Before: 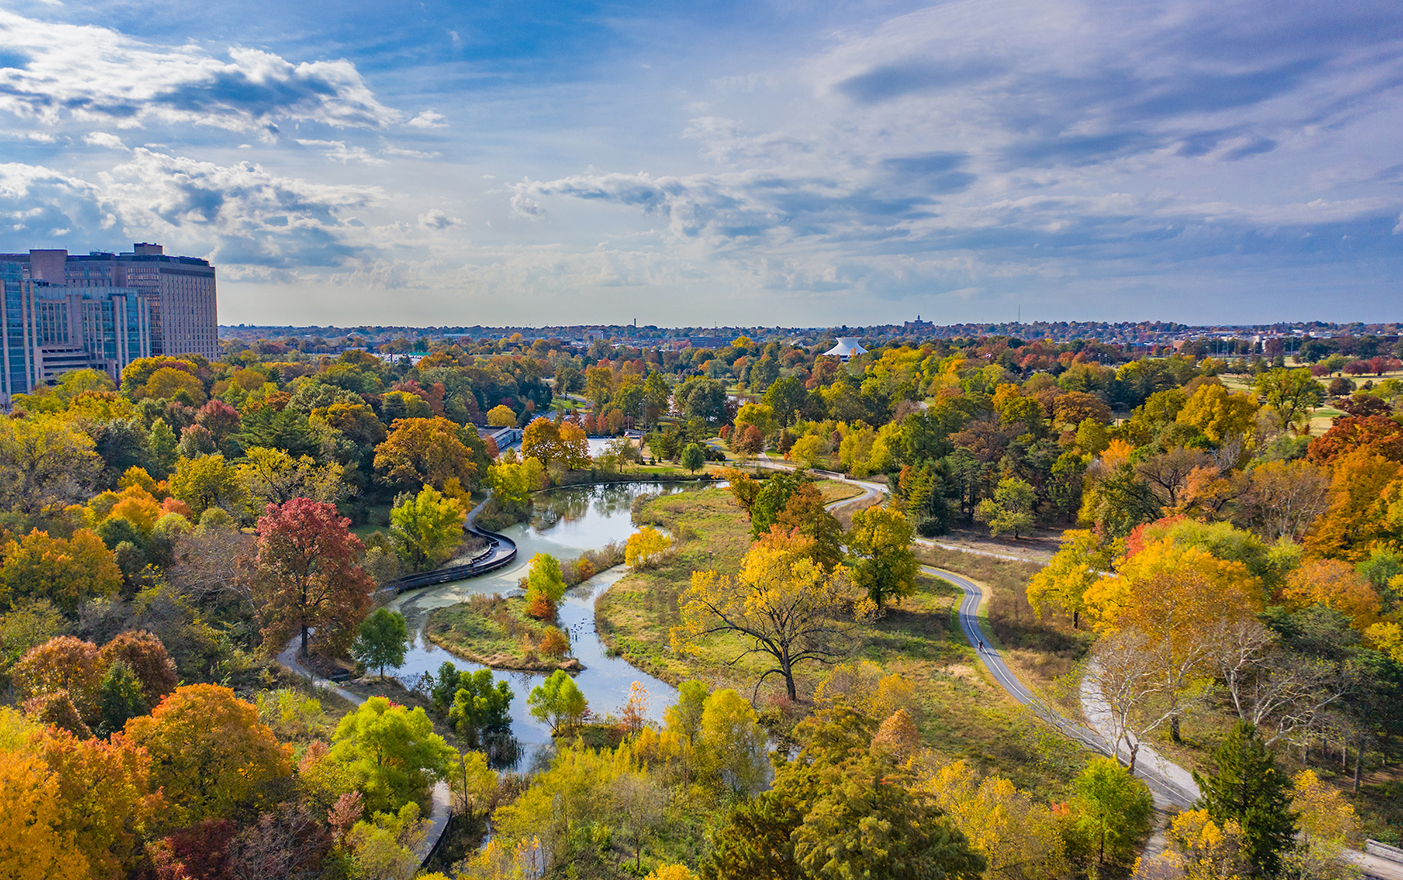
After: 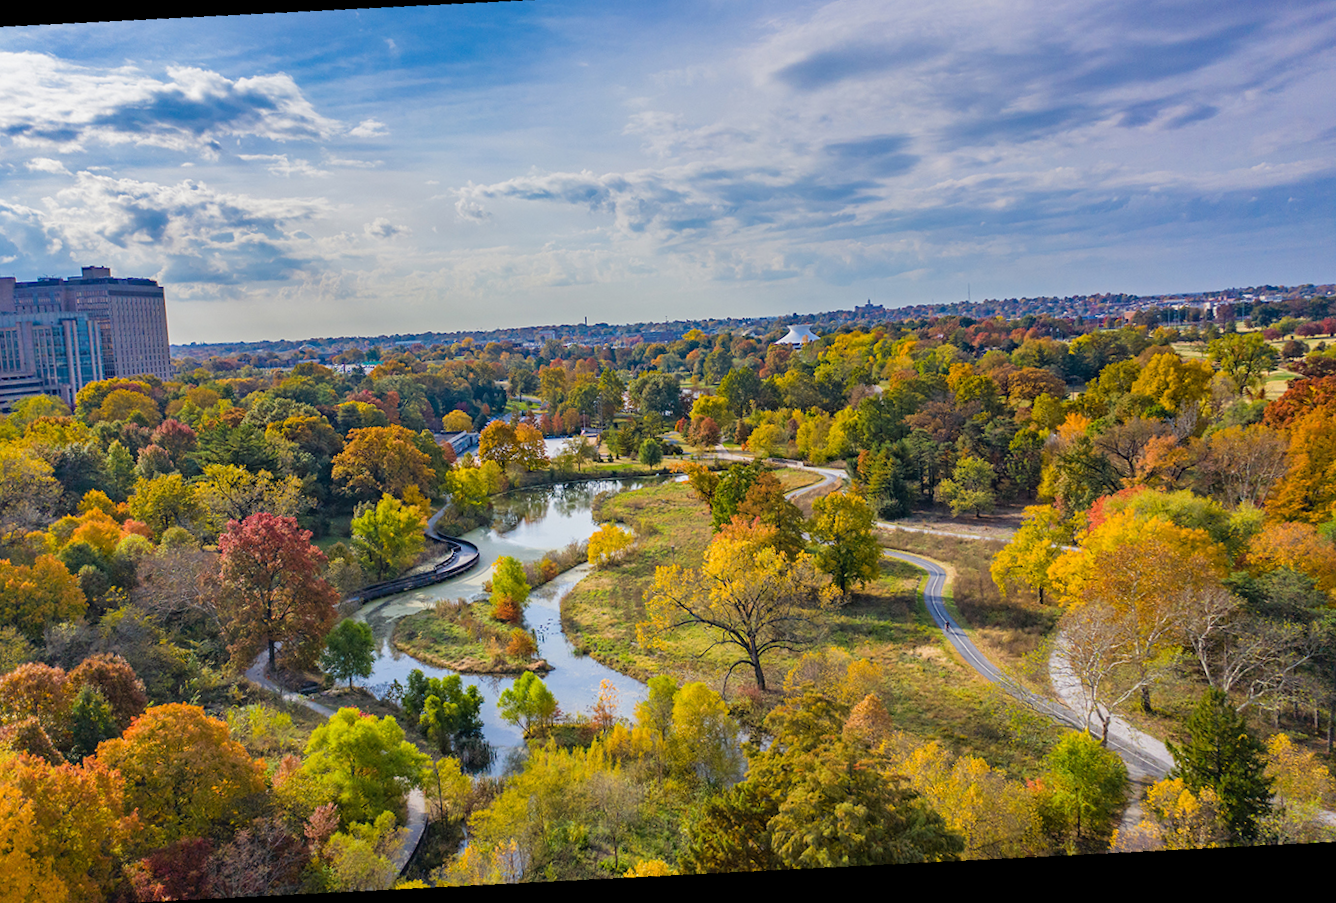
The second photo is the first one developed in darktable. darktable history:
crop and rotate: angle -1.96°, left 3.097%, top 4.154%, right 1.586%, bottom 0.529%
rotate and perspective: rotation -4.86°, automatic cropping off
